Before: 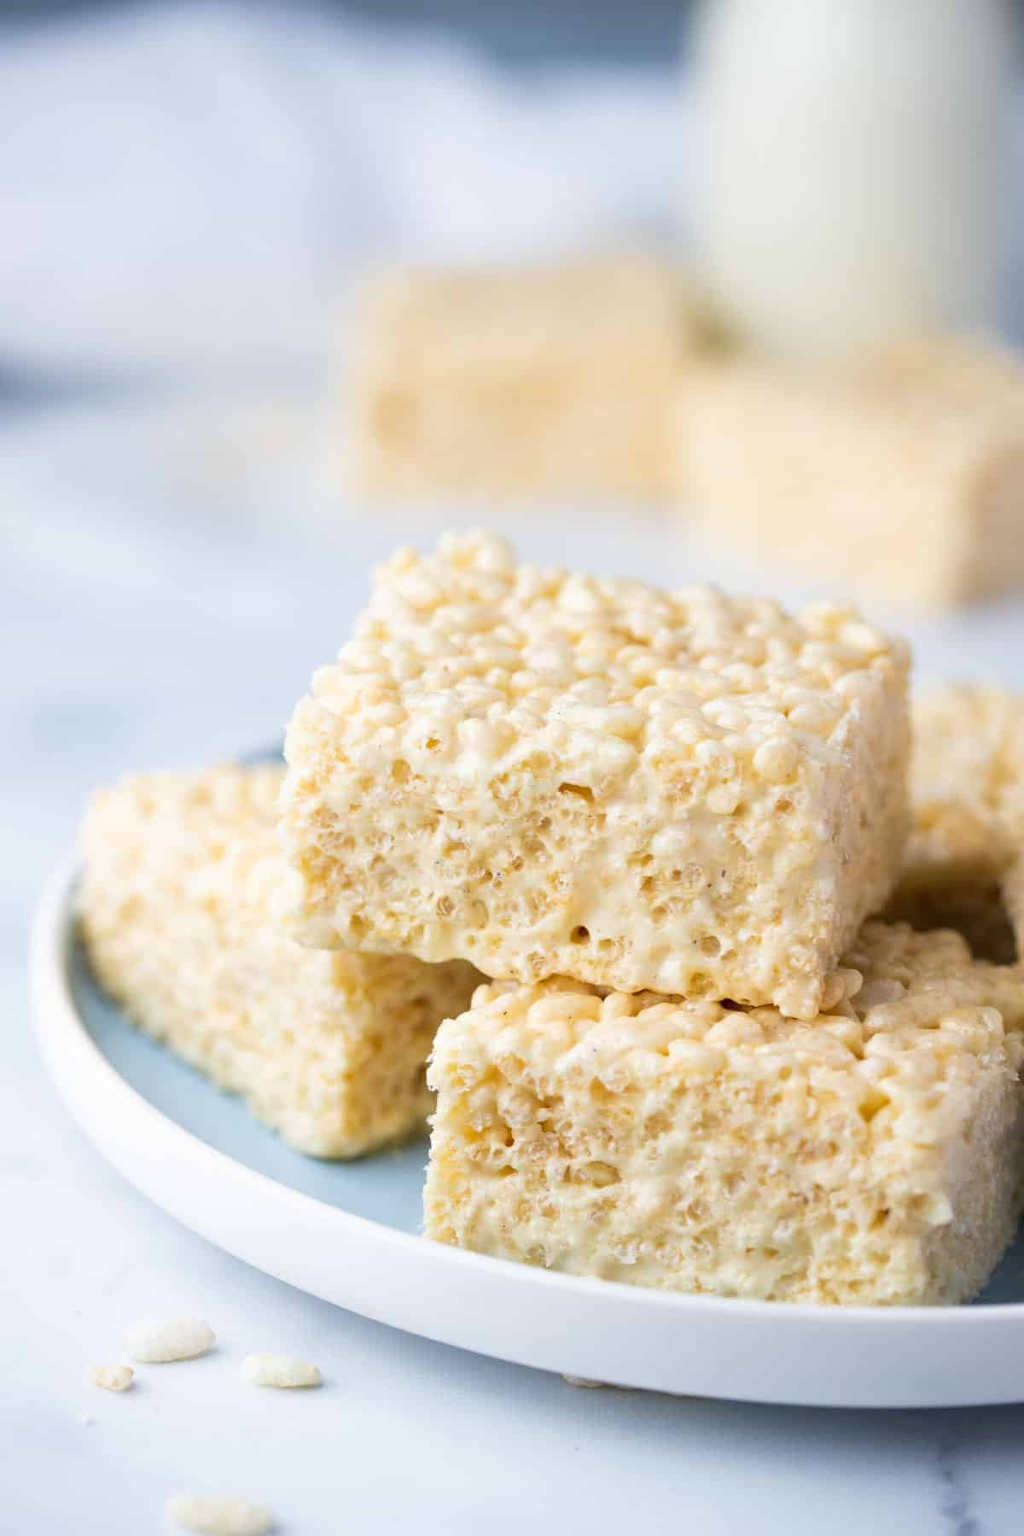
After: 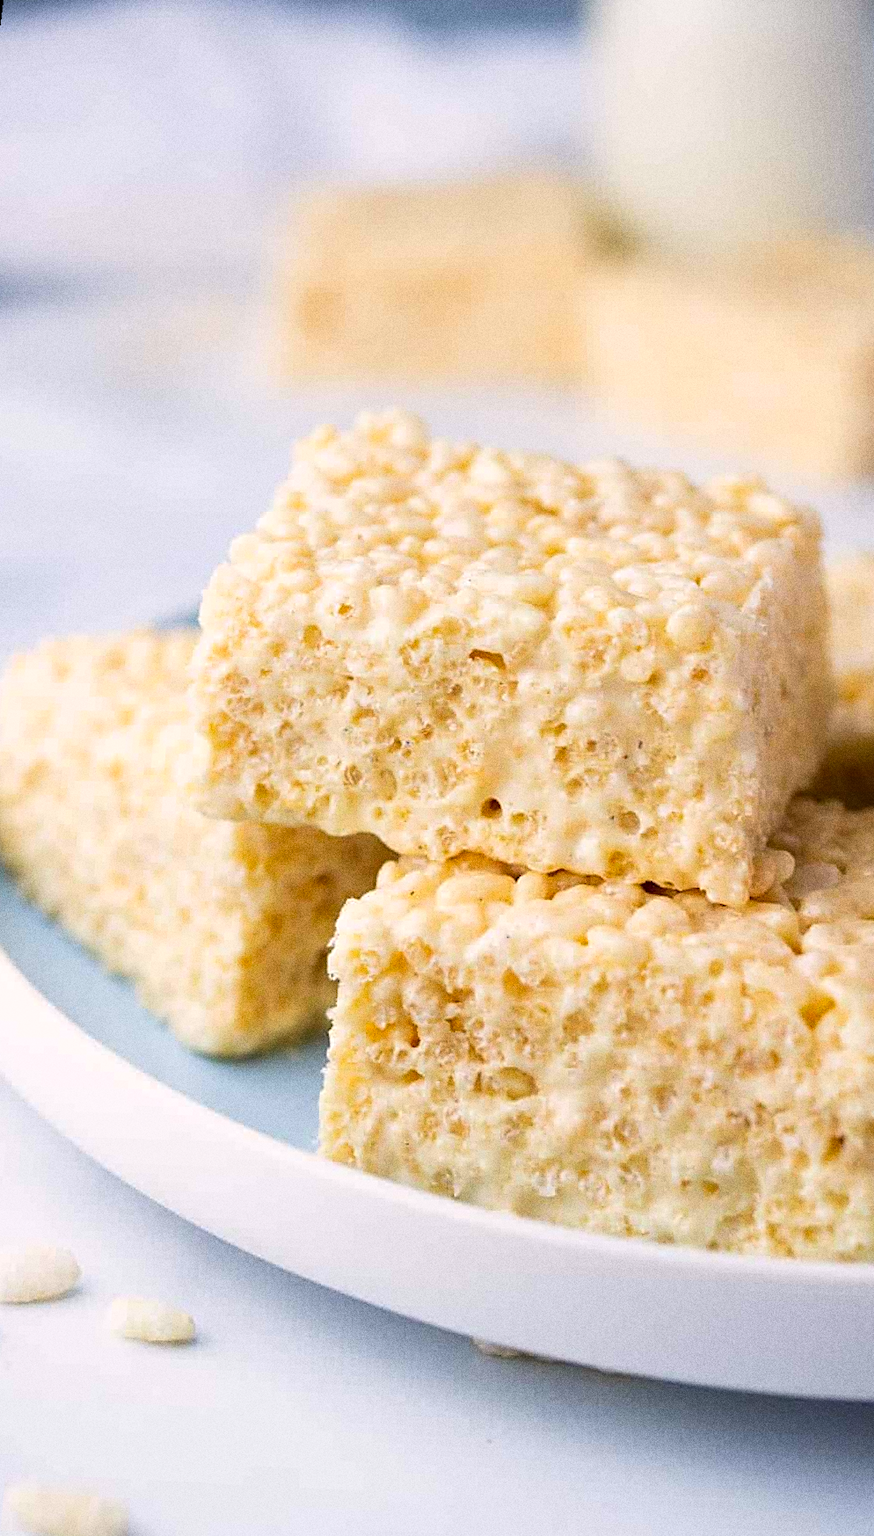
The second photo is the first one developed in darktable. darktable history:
grain: coarseness 0.09 ISO, strength 40%
white balance: red 1, blue 1
rotate and perspective: rotation 0.72°, lens shift (vertical) -0.352, lens shift (horizontal) -0.051, crop left 0.152, crop right 0.859, crop top 0.019, crop bottom 0.964
color correction: highlights a* 3.22, highlights b* 1.93, saturation 1.19
sharpen: on, module defaults
